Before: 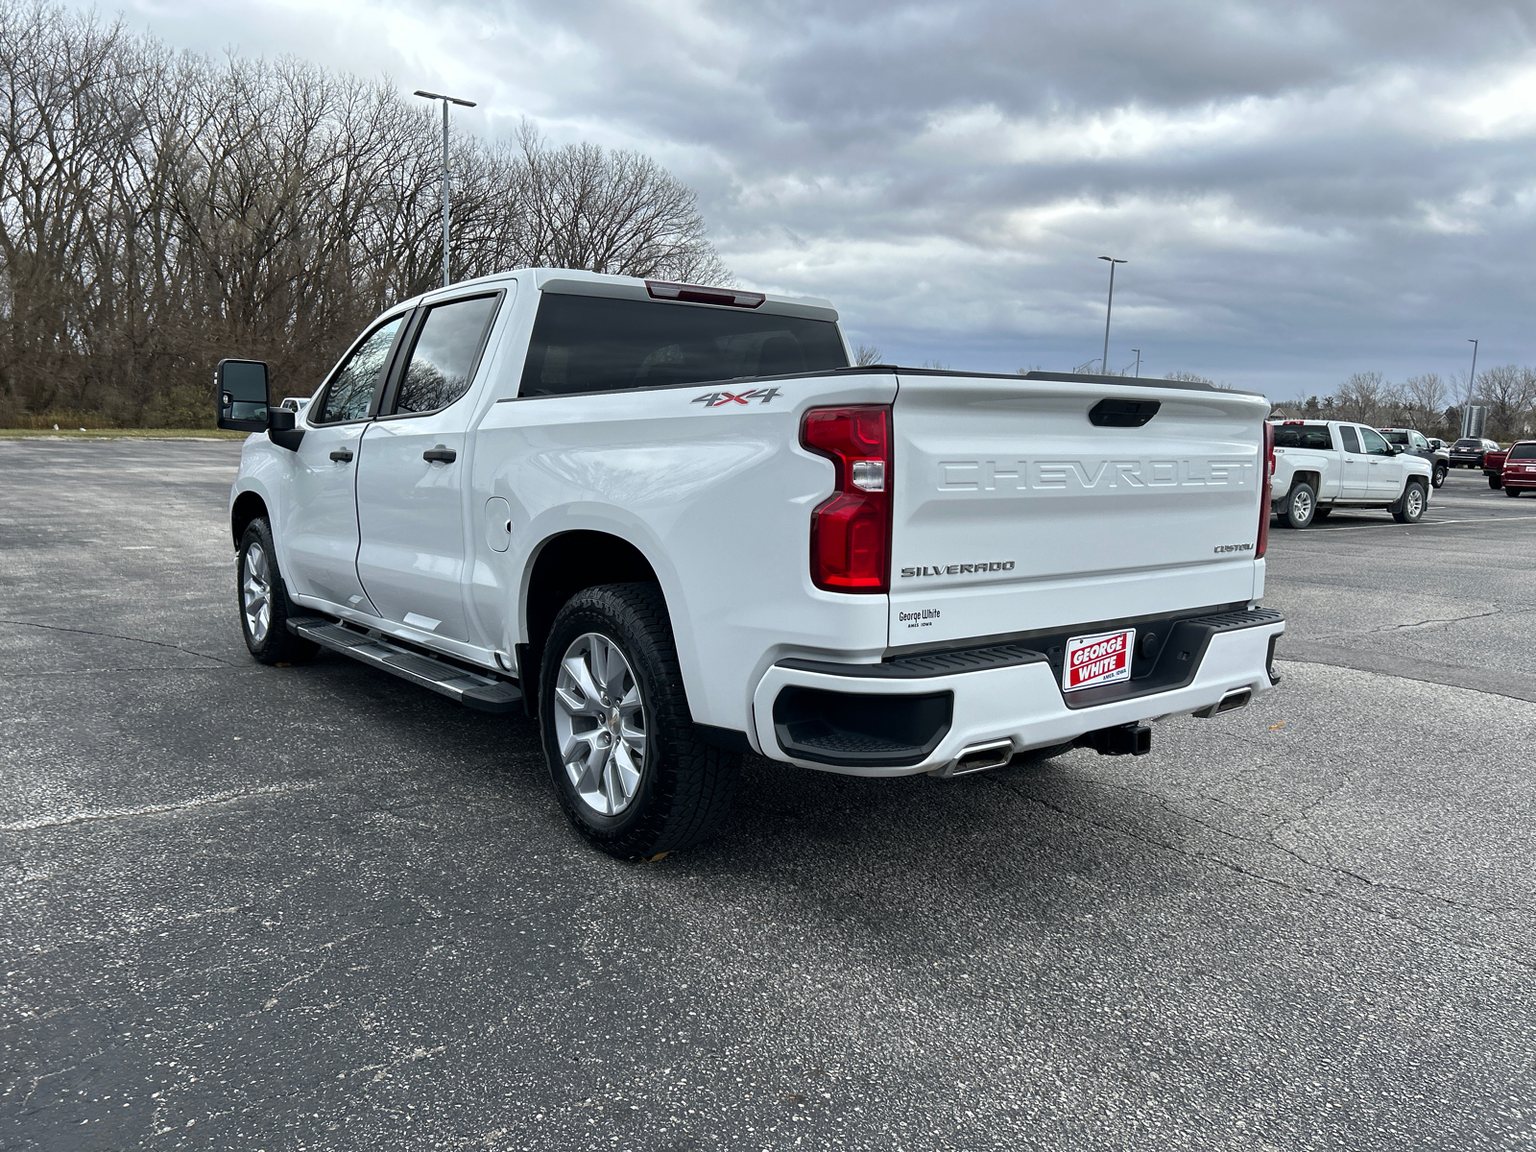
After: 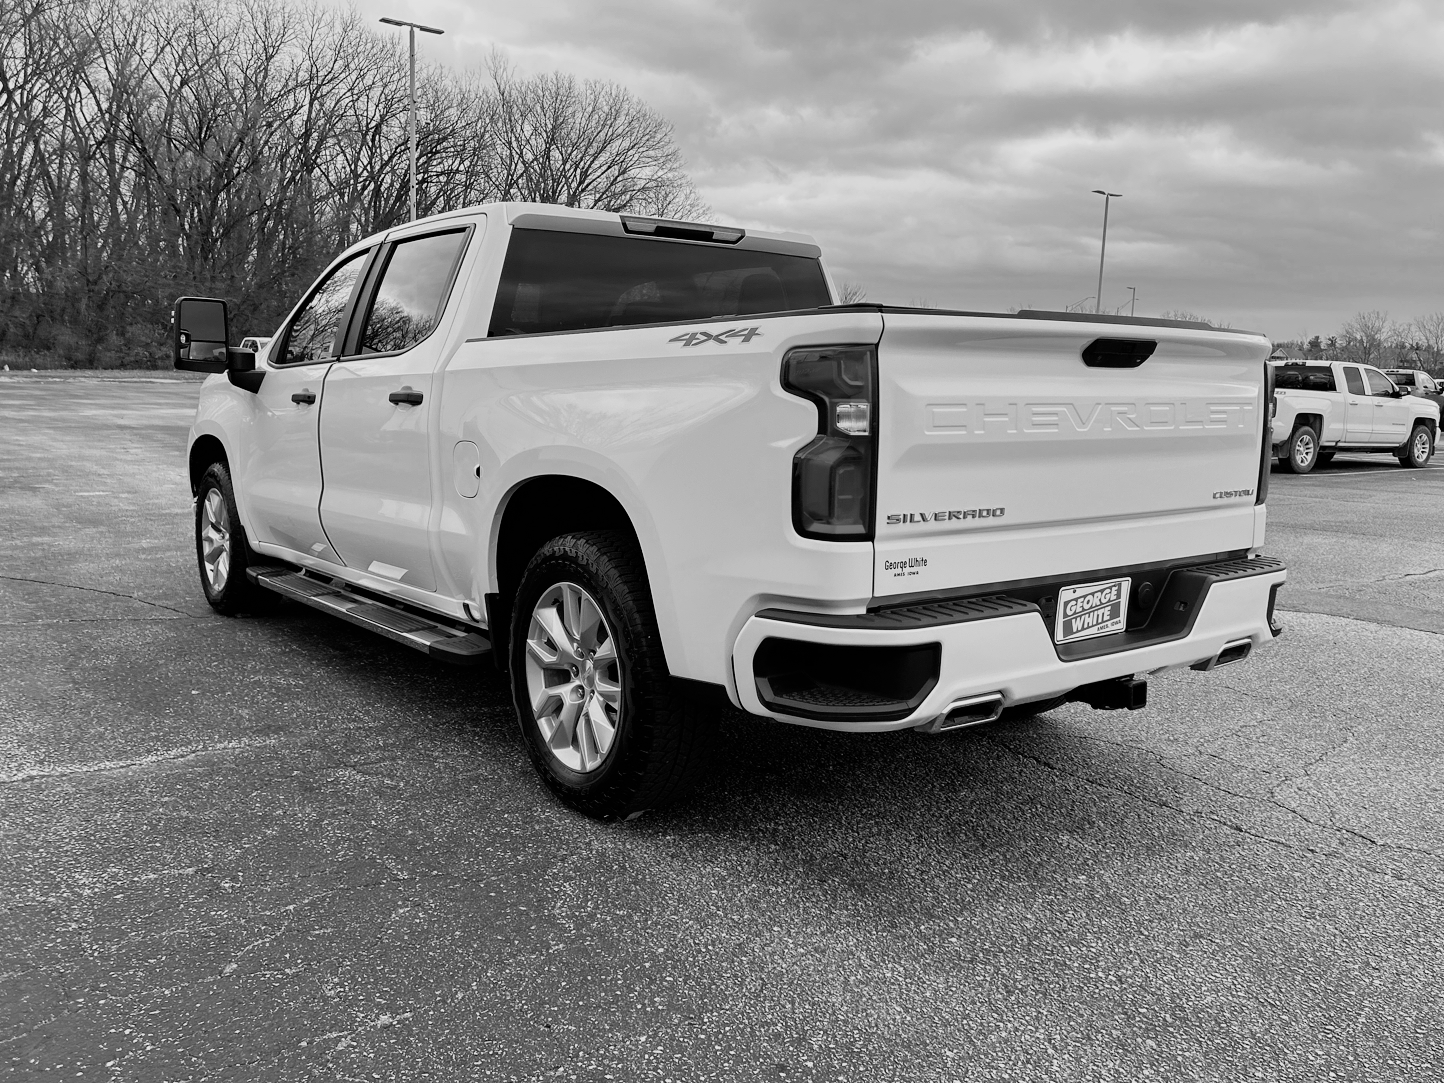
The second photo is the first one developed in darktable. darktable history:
filmic rgb: black relative exposure -7.65 EV, white relative exposure 4.56 EV, hardness 3.61, color science v6 (2022)
crop: left 3.305%, top 6.436%, right 6.389%, bottom 3.258%
color balance rgb: perceptual saturation grading › global saturation 36%, perceptual brilliance grading › global brilliance 10%, global vibrance 20%
monochrome: size 1
